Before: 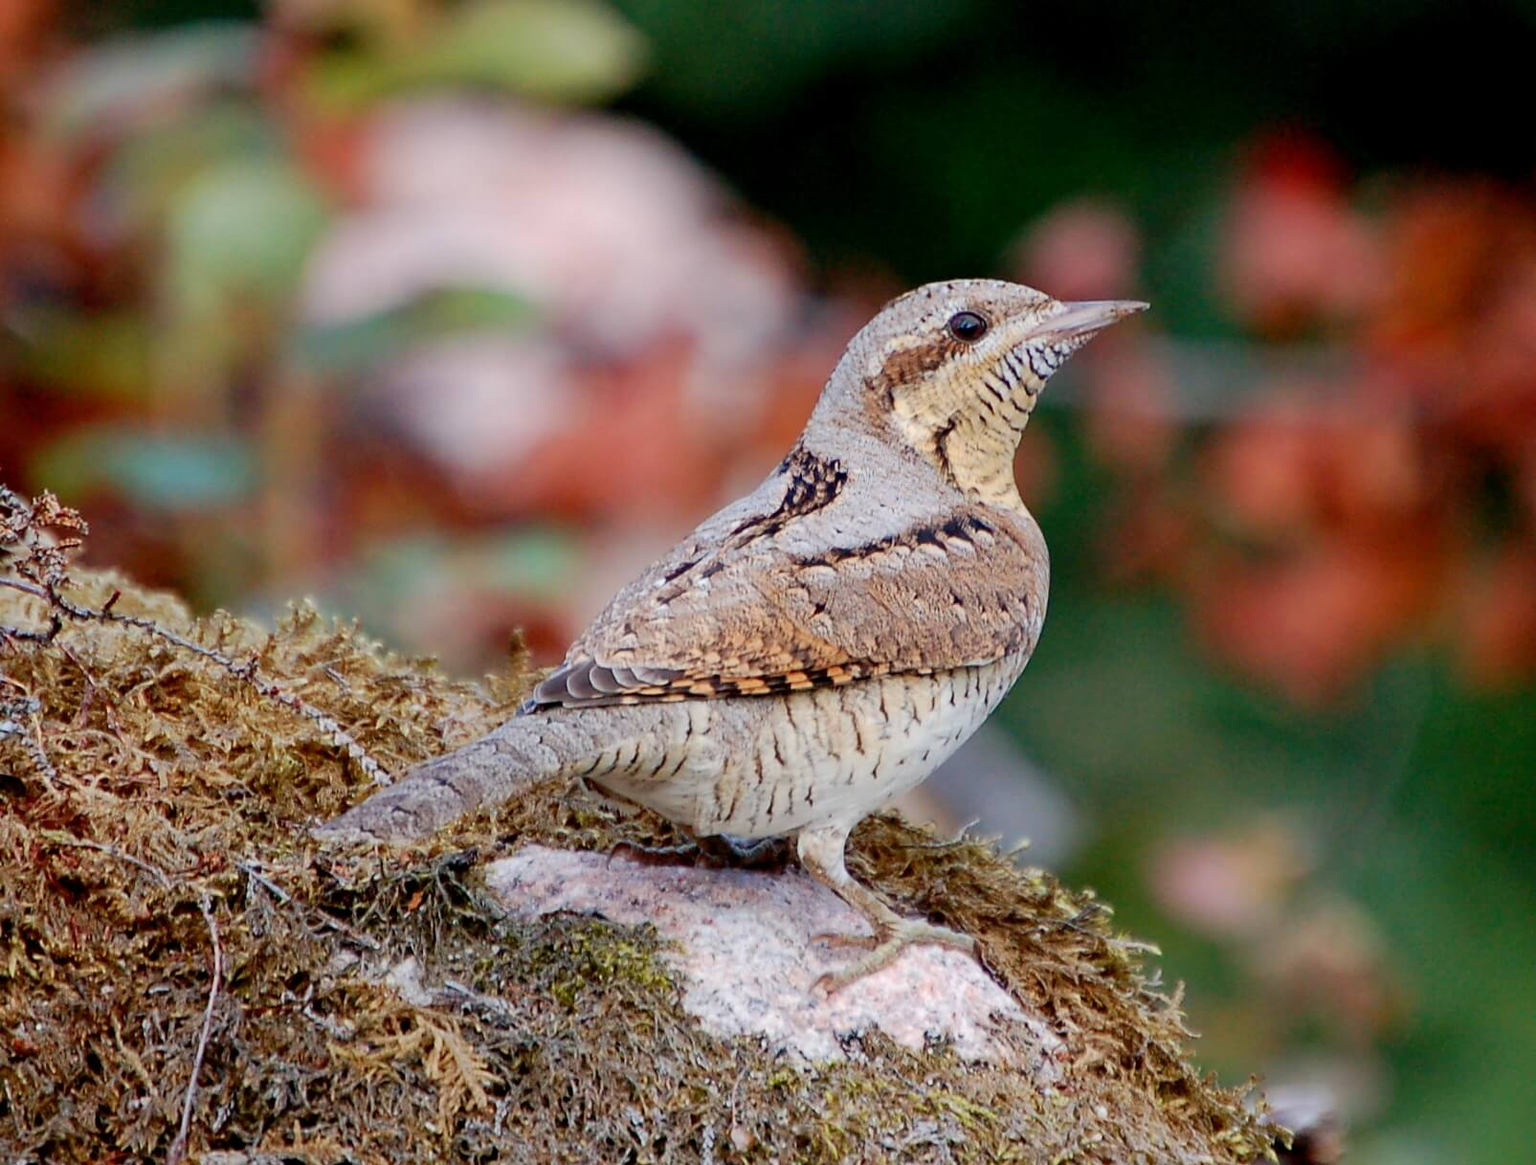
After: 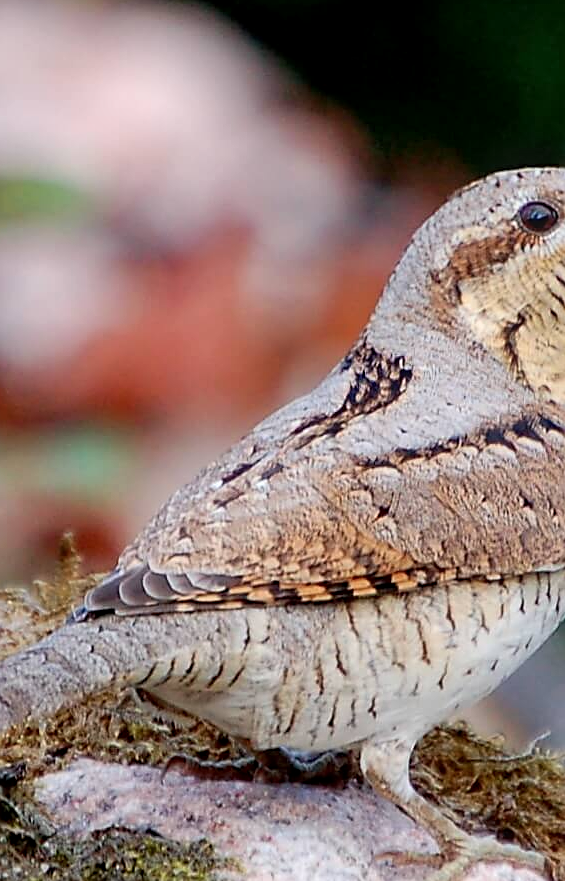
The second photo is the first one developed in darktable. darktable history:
exposure: exposure 0 EV, compensate highlight preservation false
local contrast: highlights 100%, shadows 100%, detail 120%, midtone range 0.2
bloom: size 5%, threshold 95%, strength 15%
crop and rotate: left 29.476%, top 10.214%, right 35.32%, bottom 17.333%
sharpen: on, module defaults
